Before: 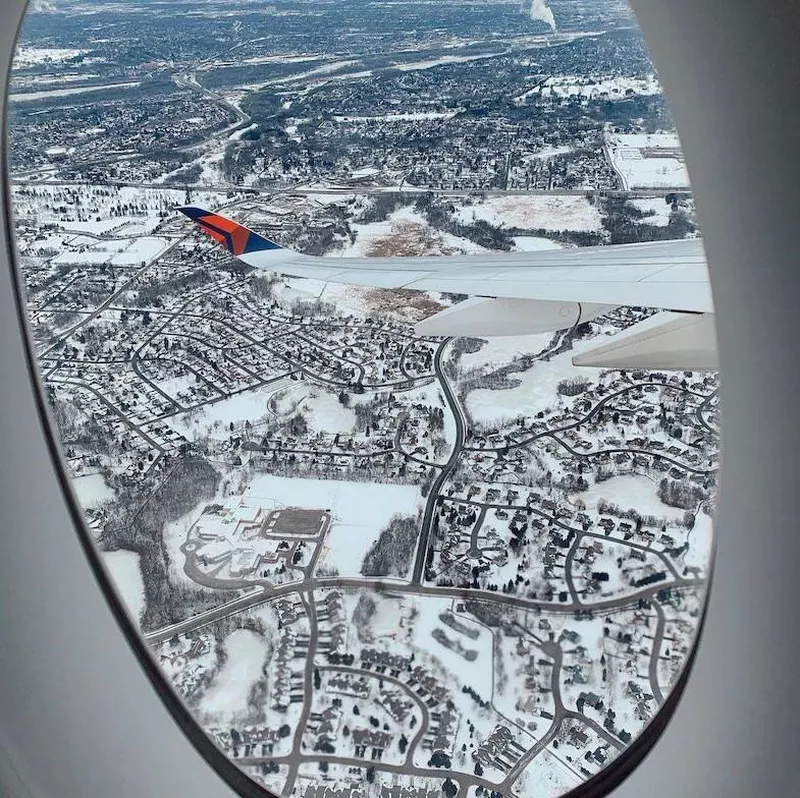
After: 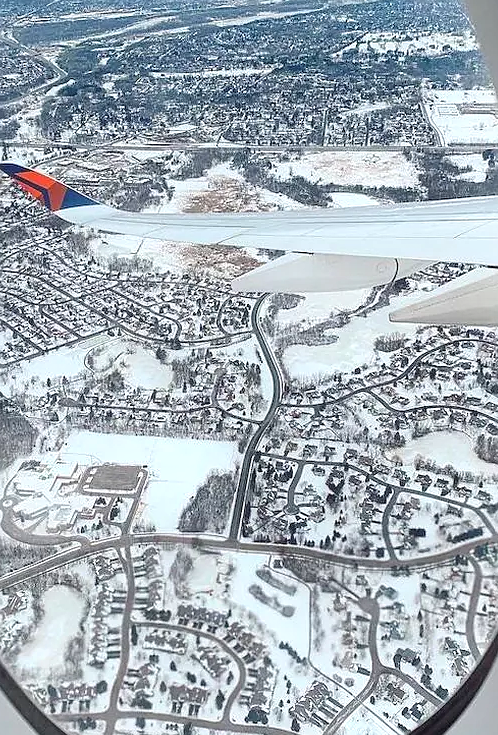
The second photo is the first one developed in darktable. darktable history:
sharpen: radius 0.969, amount 0.604
contrast equalizer: y [[0.439, 0.44, 0.442, 0.457, 0.493, 0.498], [0.5 ×6], [0.5 ×6], [0 ×6], [0 ×6]]
exposure: black level correction 0, exposure 0.5 EV, compensate exposure bias true, compensate highlight preservation false
crop and rotate: left 22.918%, top 5.629%, right 14.711%, bottom 2.247%
